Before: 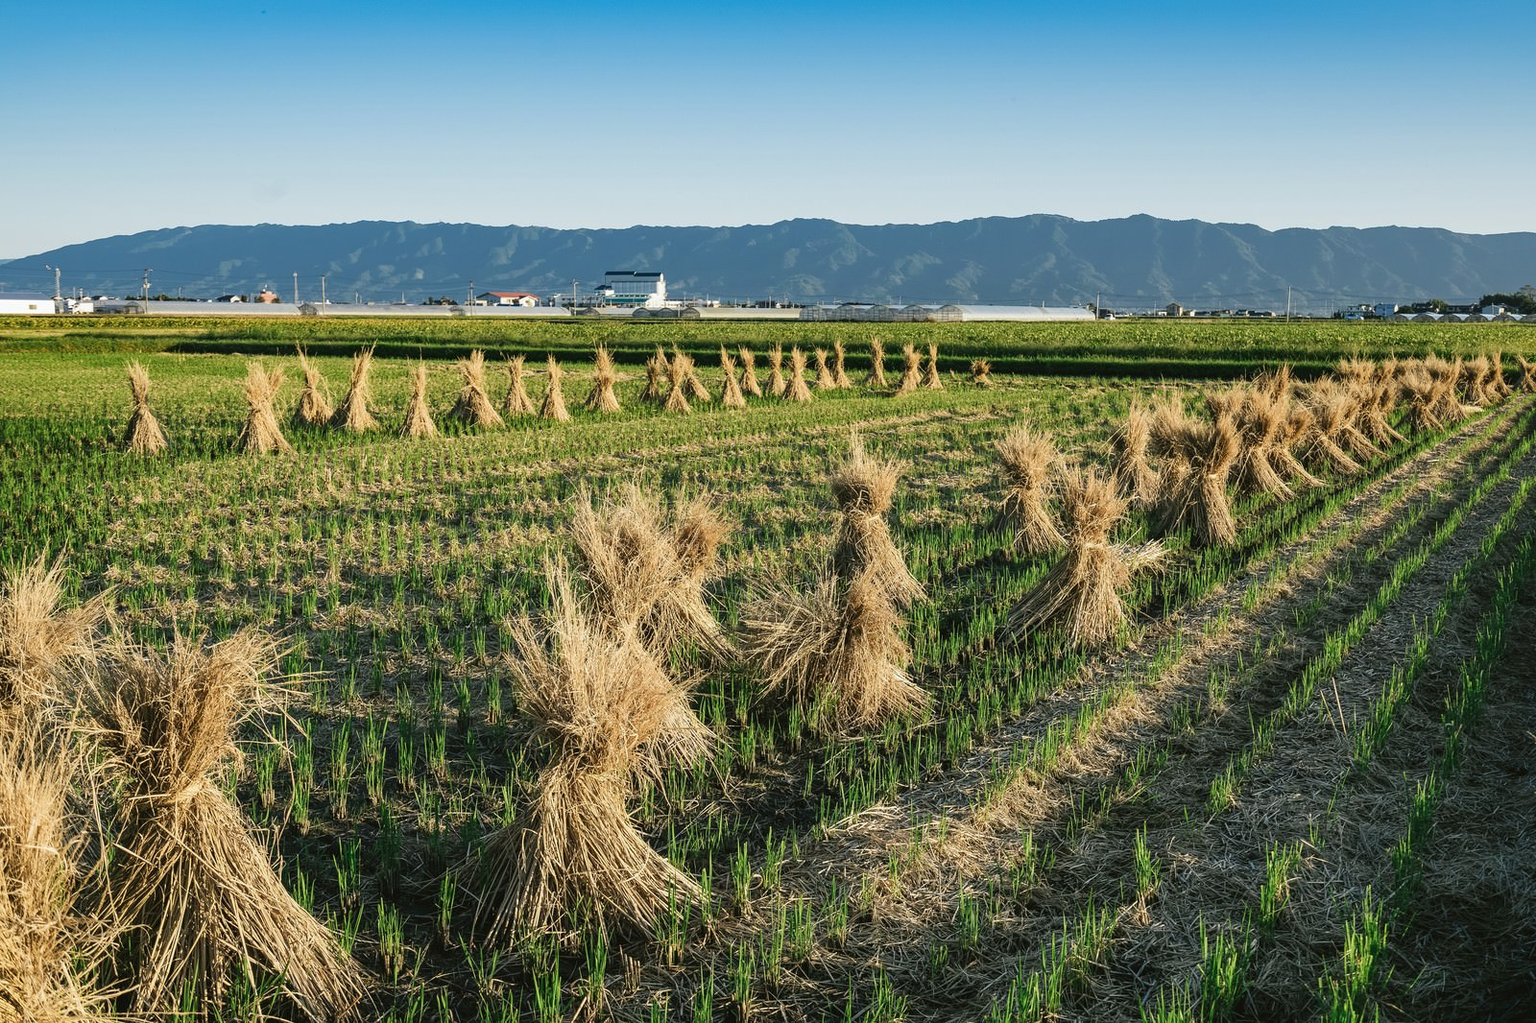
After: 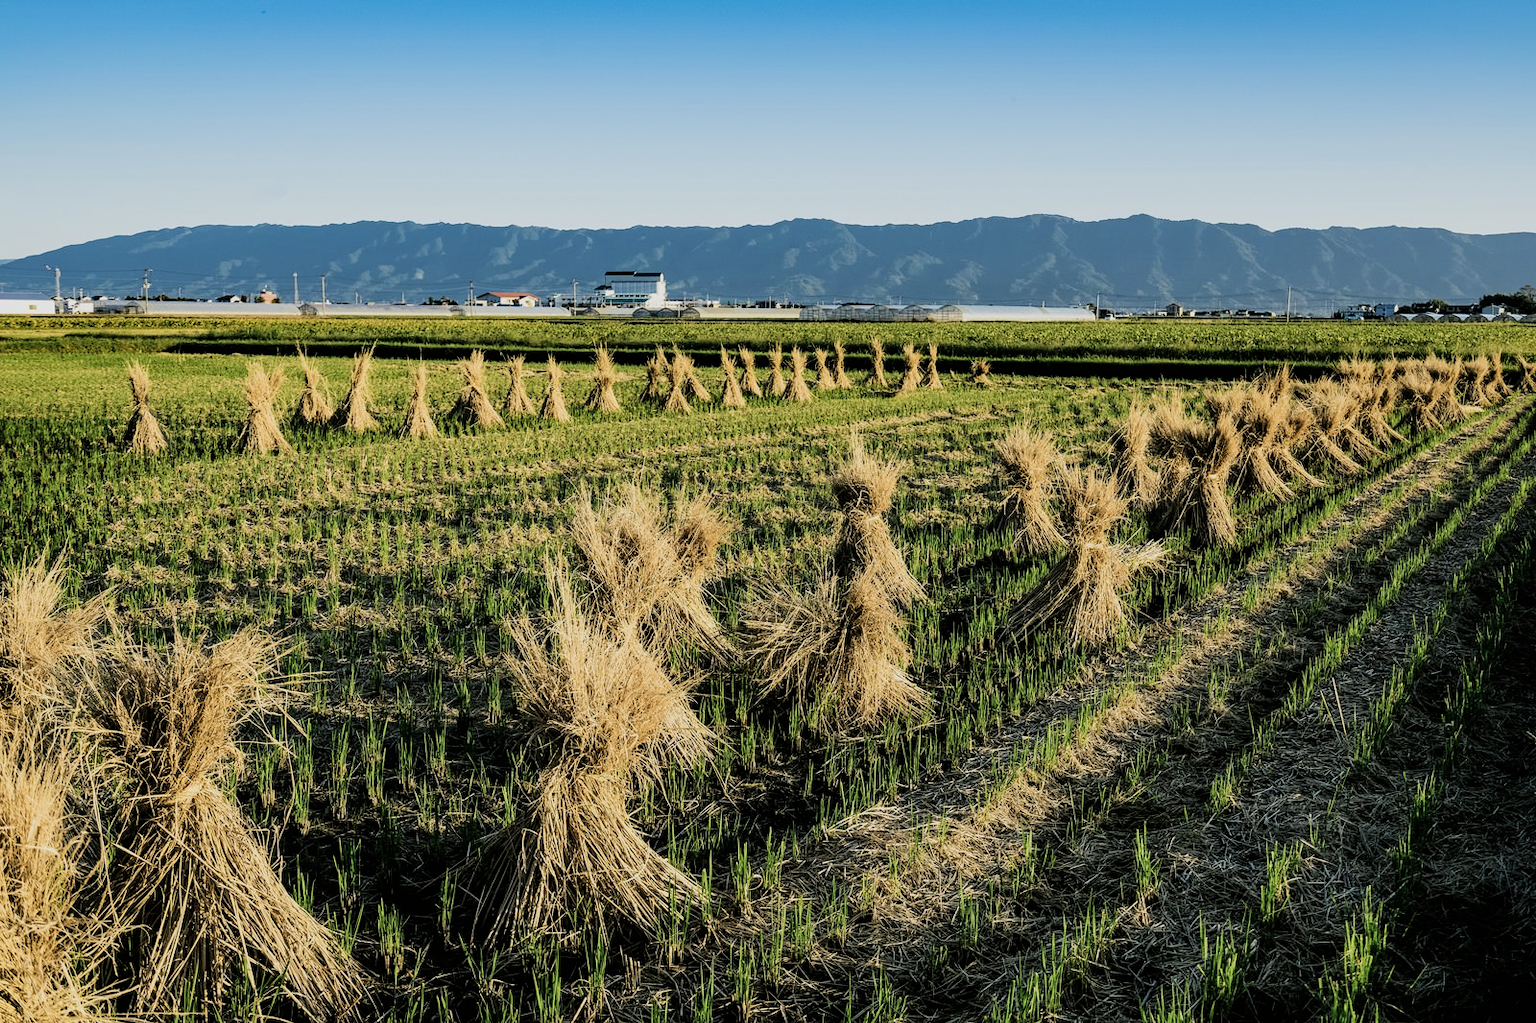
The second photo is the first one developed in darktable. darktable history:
velvia: strength 21.76%
color contrast: green-magenta contrast 0.81
exposure: black level correction 0, compensate exposure bias true, compensate highlight preservation false
filmic rgb: black relative exposure -5 EV, hardness 2.88, contrast 1.3, highlights saturation mix -30%
